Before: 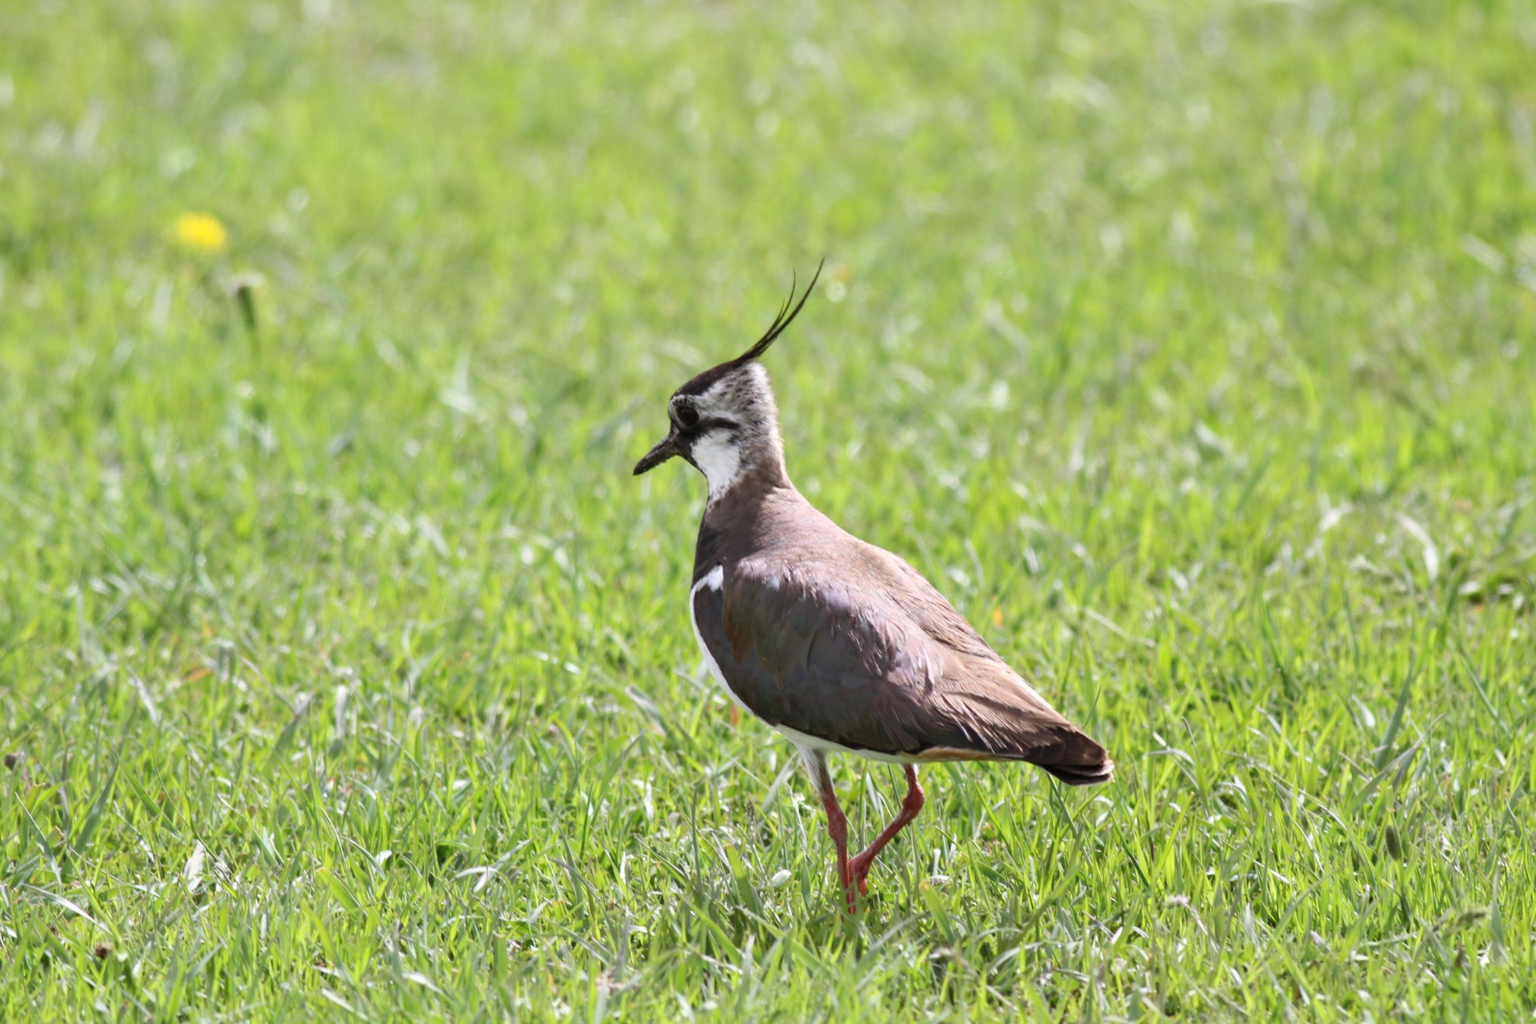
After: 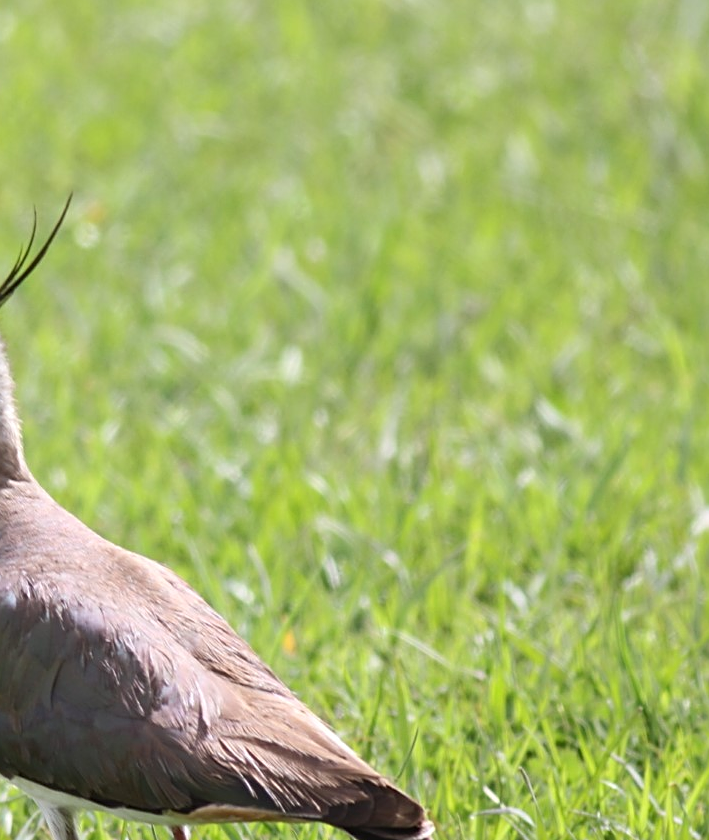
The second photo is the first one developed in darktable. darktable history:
sharpen: on, module defaults
crop and rotate: left 49.936%, top 10.094%, right 13.136%, bottom 24.256%
bloom: size 15%, threshold 97%, strength 7%
